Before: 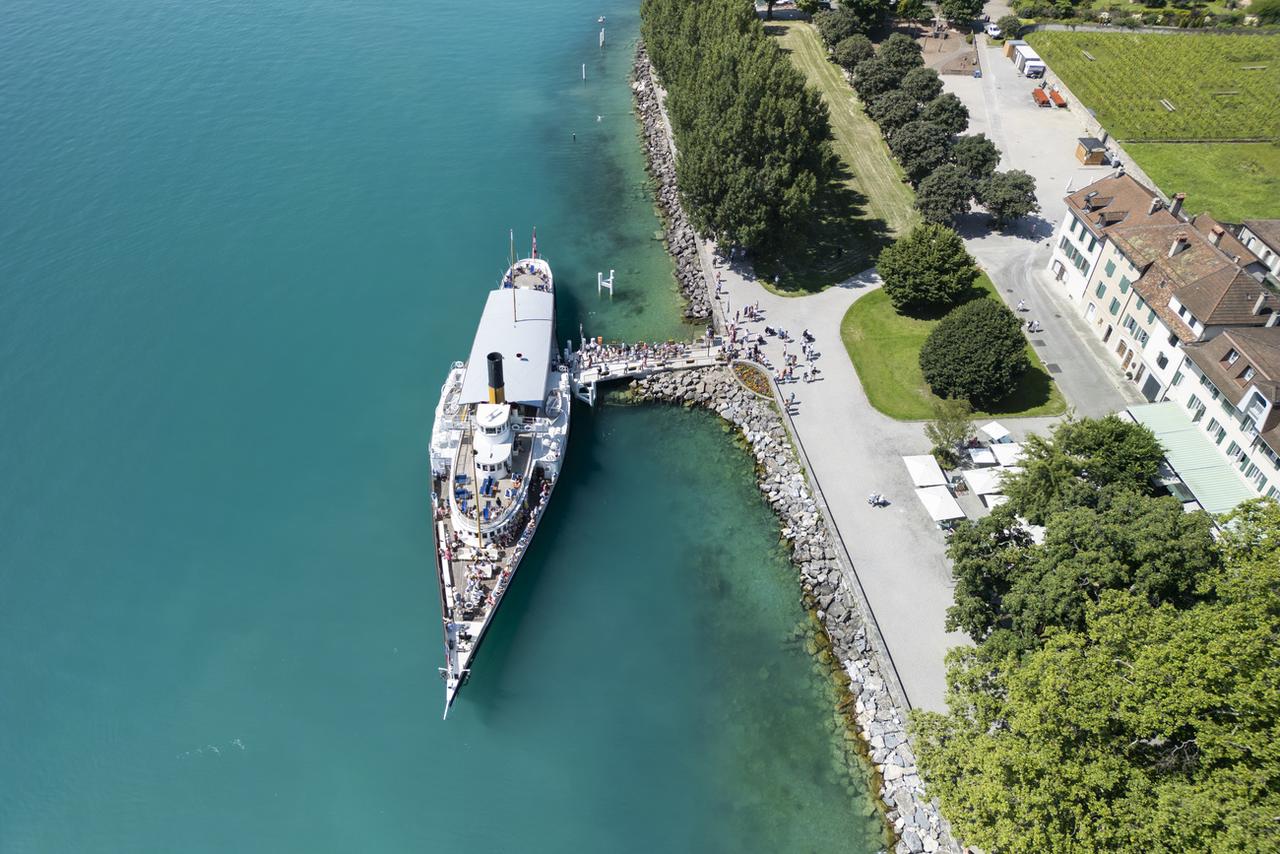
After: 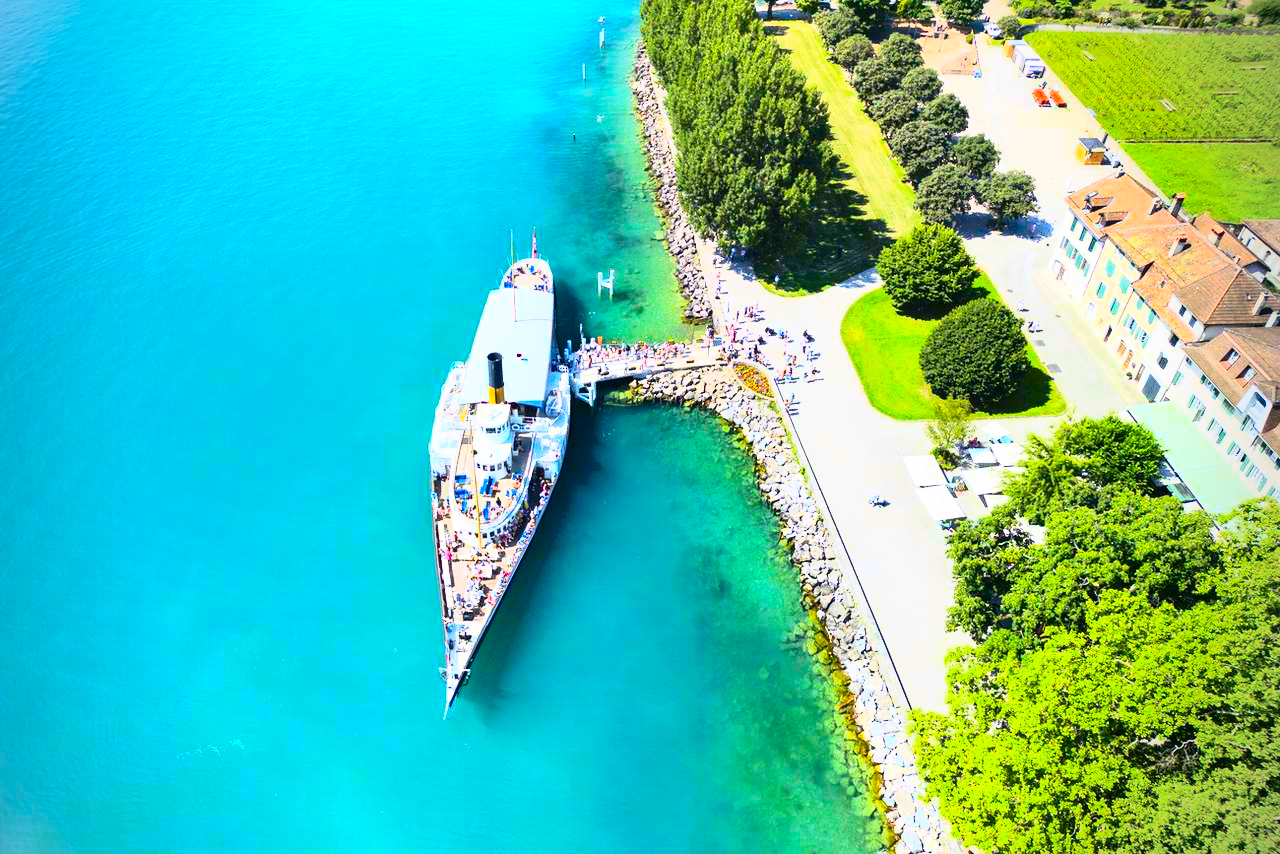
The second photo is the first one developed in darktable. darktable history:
color correction: highlights b* 0.051, saturation 2.96
vignetting: unbound false
tone curve: curves: ch0 [(0, 0) (0.003, 0.004) (0.011, 0.016) (0.025, 0.035) (0.044, 0.062) (0.069, 0.097) (0.1, 0.143) (0.136, 0.205) (0.177, 0.276) (0.224, 0.36) (0.277, 0.461) (0.335, 0.584) (0.399, 0.686) (0.468, 0.783) (0.543, 0.868) (0.623, 0.927) (0.709, 0.96) (0.801, 0.974) (0.898, 0.986) (1, 1)], color space Lab, independent channels, preserve colors none
shadows and highlights: shadows 33.73, highlights -47.24, compress 50%, soften with gaussian
